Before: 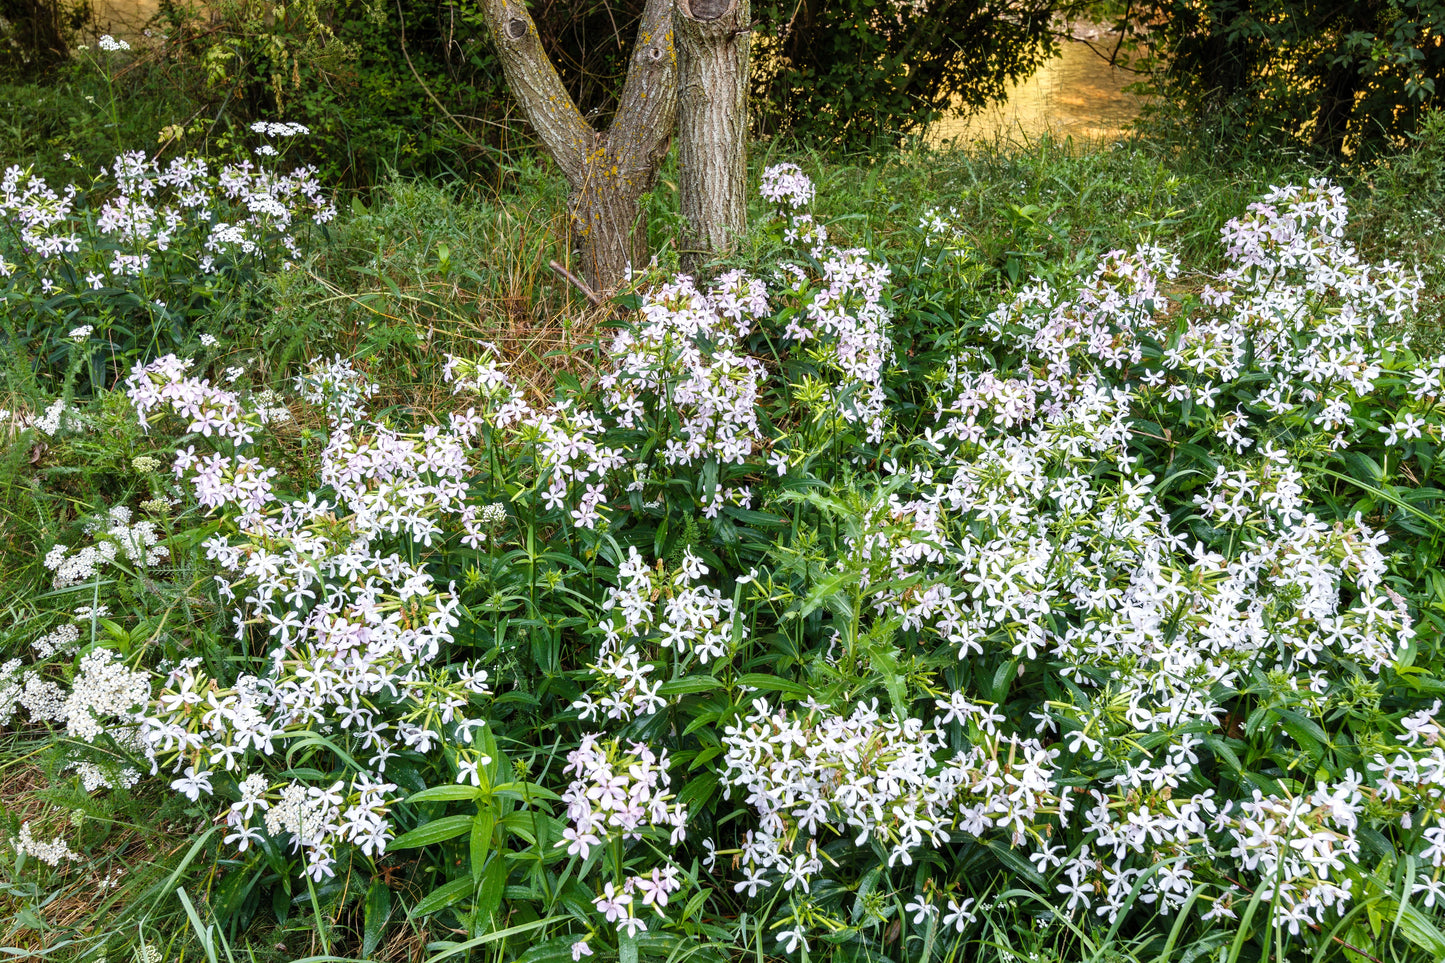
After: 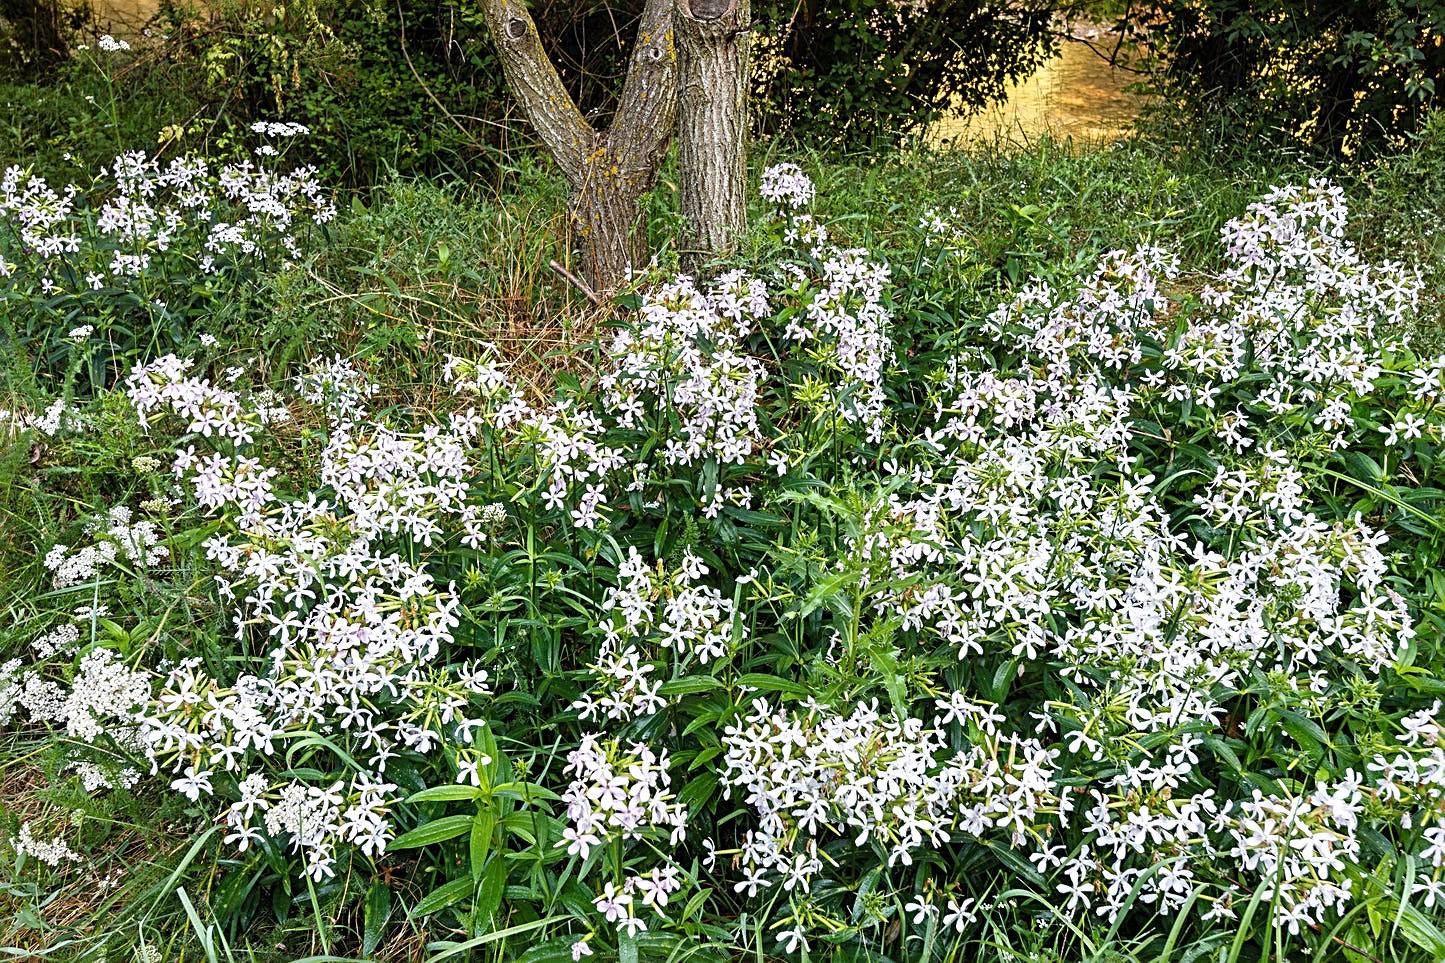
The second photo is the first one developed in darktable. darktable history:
sharpen: radius 2.822, amount 0.705
